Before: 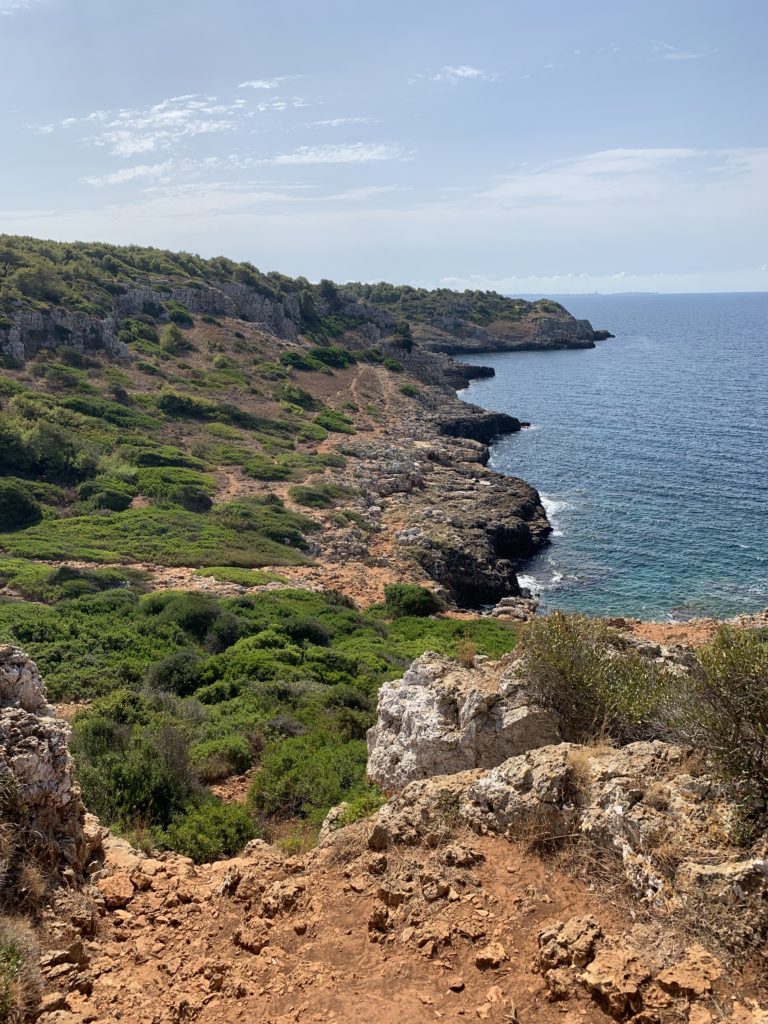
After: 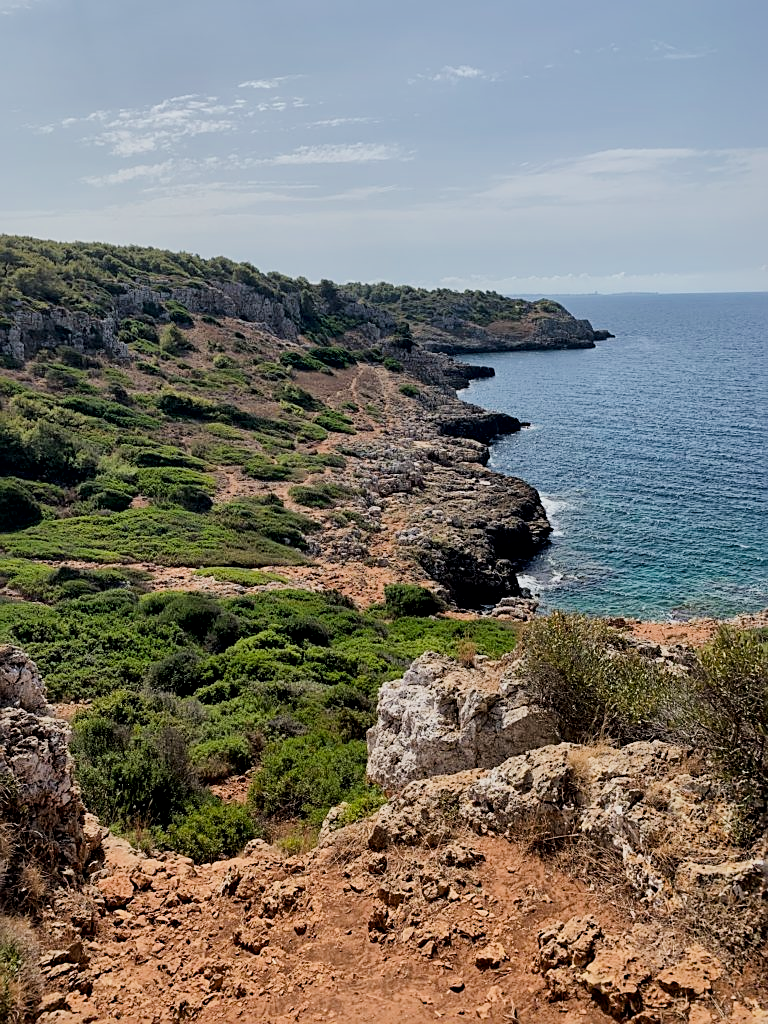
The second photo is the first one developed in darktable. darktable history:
filmic rgb: black relative exposure -7.65 EV, white relative exposure 4.56 EV, hardness 3.61, iterations of high-quality reconstruction 0
sharpen: on, module defaults
local contrast: mode bilateral grid, contrast 19, coarseness 49, detail 148%, midtone range 0.2
